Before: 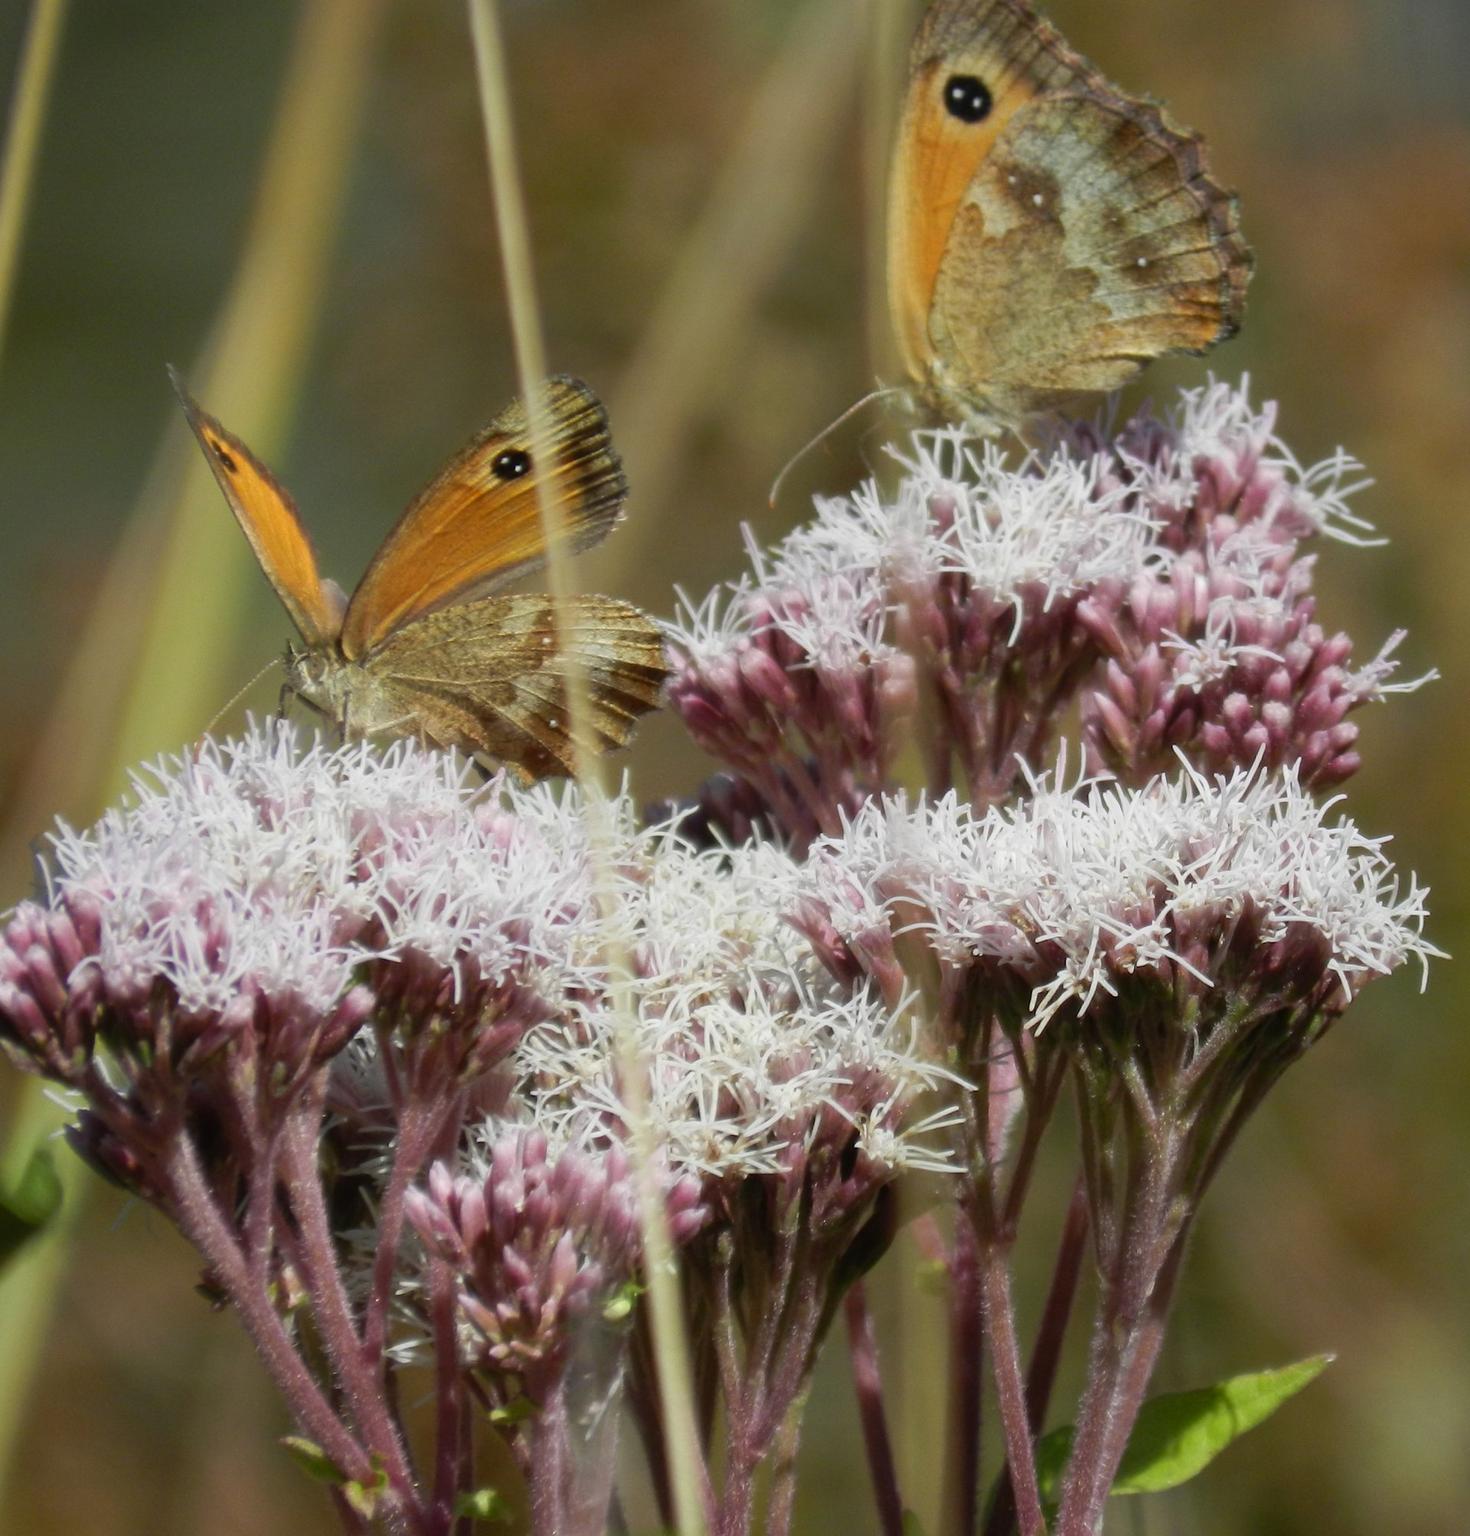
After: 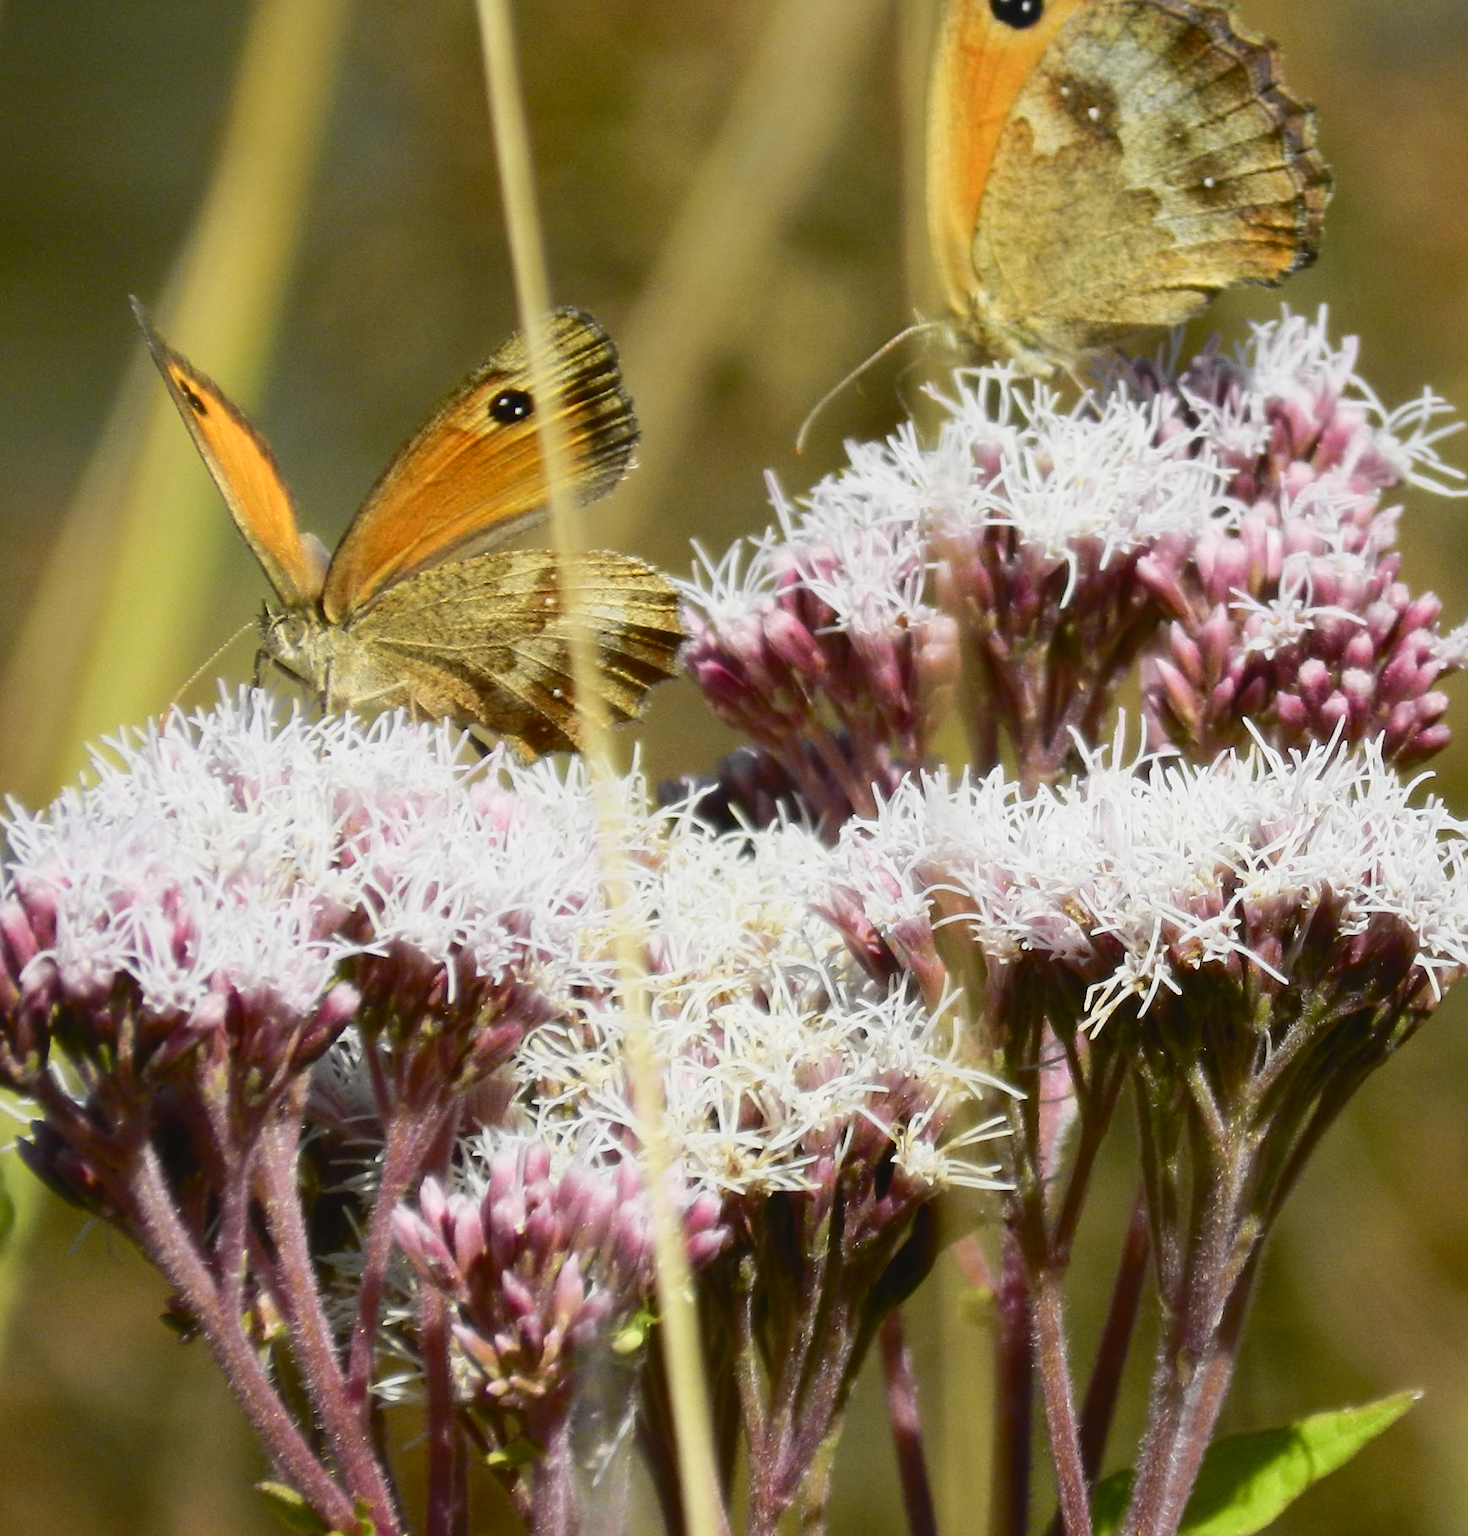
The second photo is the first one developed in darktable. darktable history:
crop: left 3.437%, top 6.372%, right 6.287%, bottom 3.238%
sharpen: amount 0.201
tone curve: curves: ch0 [(0, 0.028) (0.037, 0.05) (0.123, 0.114) (0.19, 0.176) (0.269, 0.27) (0.48, 0.57) (0.595, 0.695) (0.718, 0.823) (0.855, 0.913) (1, 0.982)]; ch1 [(0, 0) (0.243, 0.245) (0.422, 0.415) (0.493, 0.495) (0.508, 0.506) (0.536, 0.538) (0.569, 0.58) (0.611, 0.644) (0.769, 0.807) (1, 1)]; ch2 [(0, 0) (0.249, 0.216) (0.349, 0.321) (0.424, 0.442) (0.476, 0.483) (0.498, 0.499) (0.517, 0.519) (0.532, 0.547) (0.569, 0.608) (0.614, 0.661) (0.706, 0.75) (0.808, 0.809) (0.991, 0.968)], color space Lab, independent channels, preserve colors none
